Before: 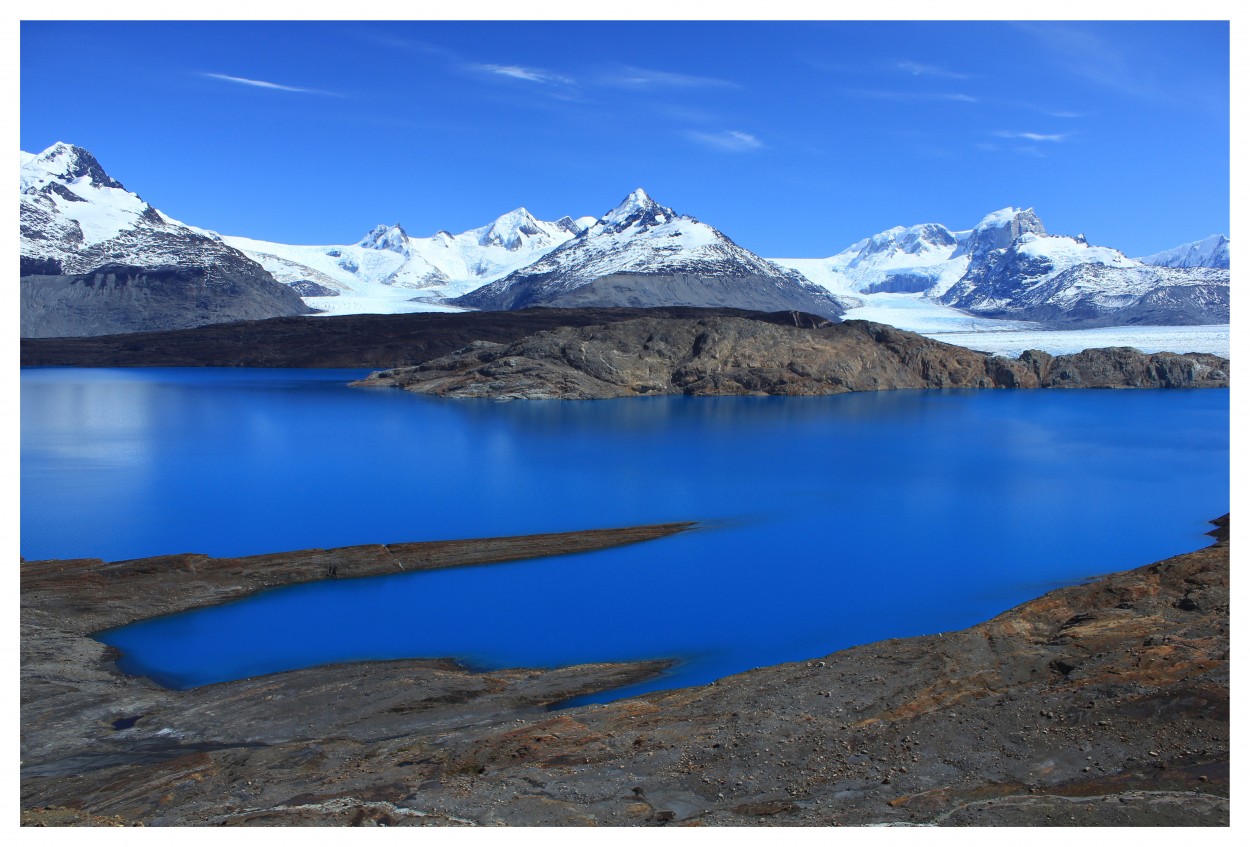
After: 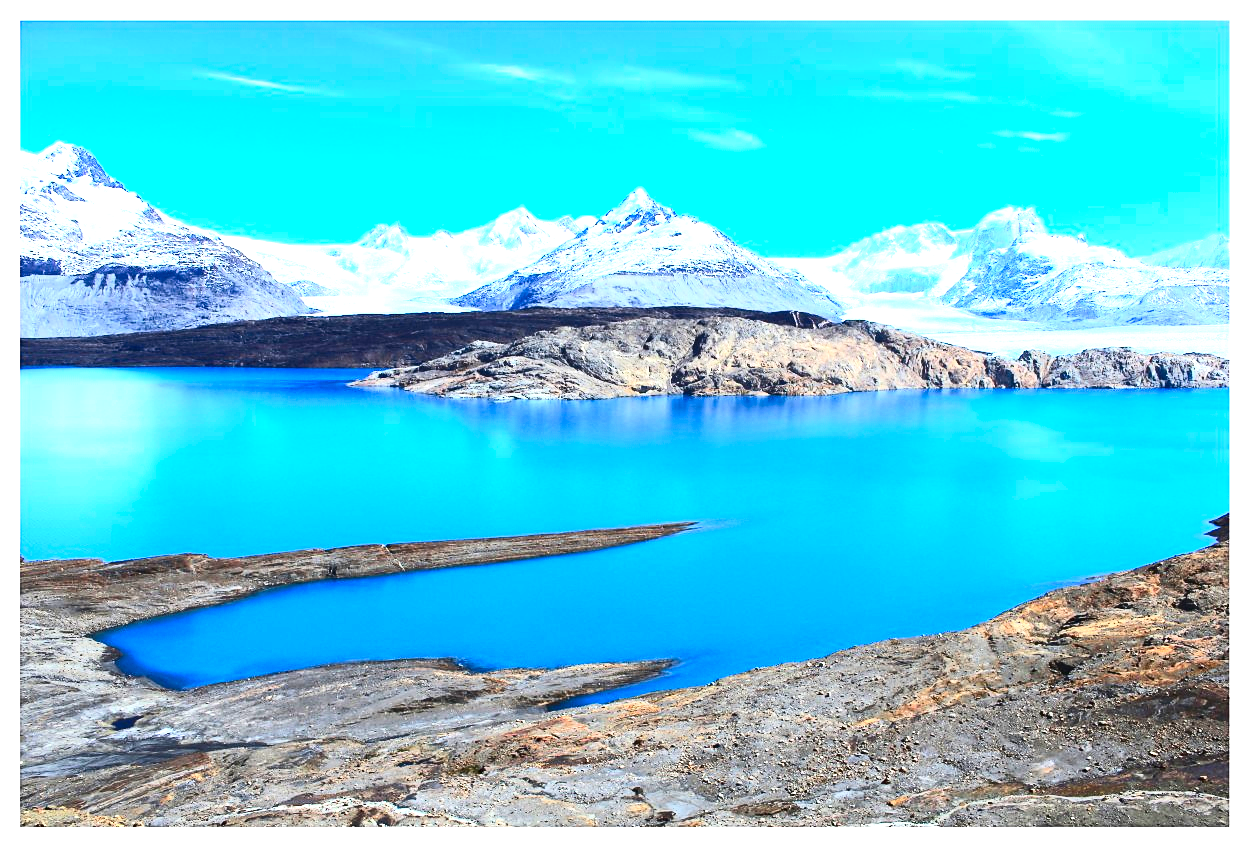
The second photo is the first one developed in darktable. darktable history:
sharpen: radius 1.439, amount 0.403, threshold 1.466
contrast brightness saturation: contrast 0.405, brightness 0.046, saturation 0.252
exposure: black level correction 0, exposure 1.933 EV, compensate exposure bias true, compensate highlight preservation false
